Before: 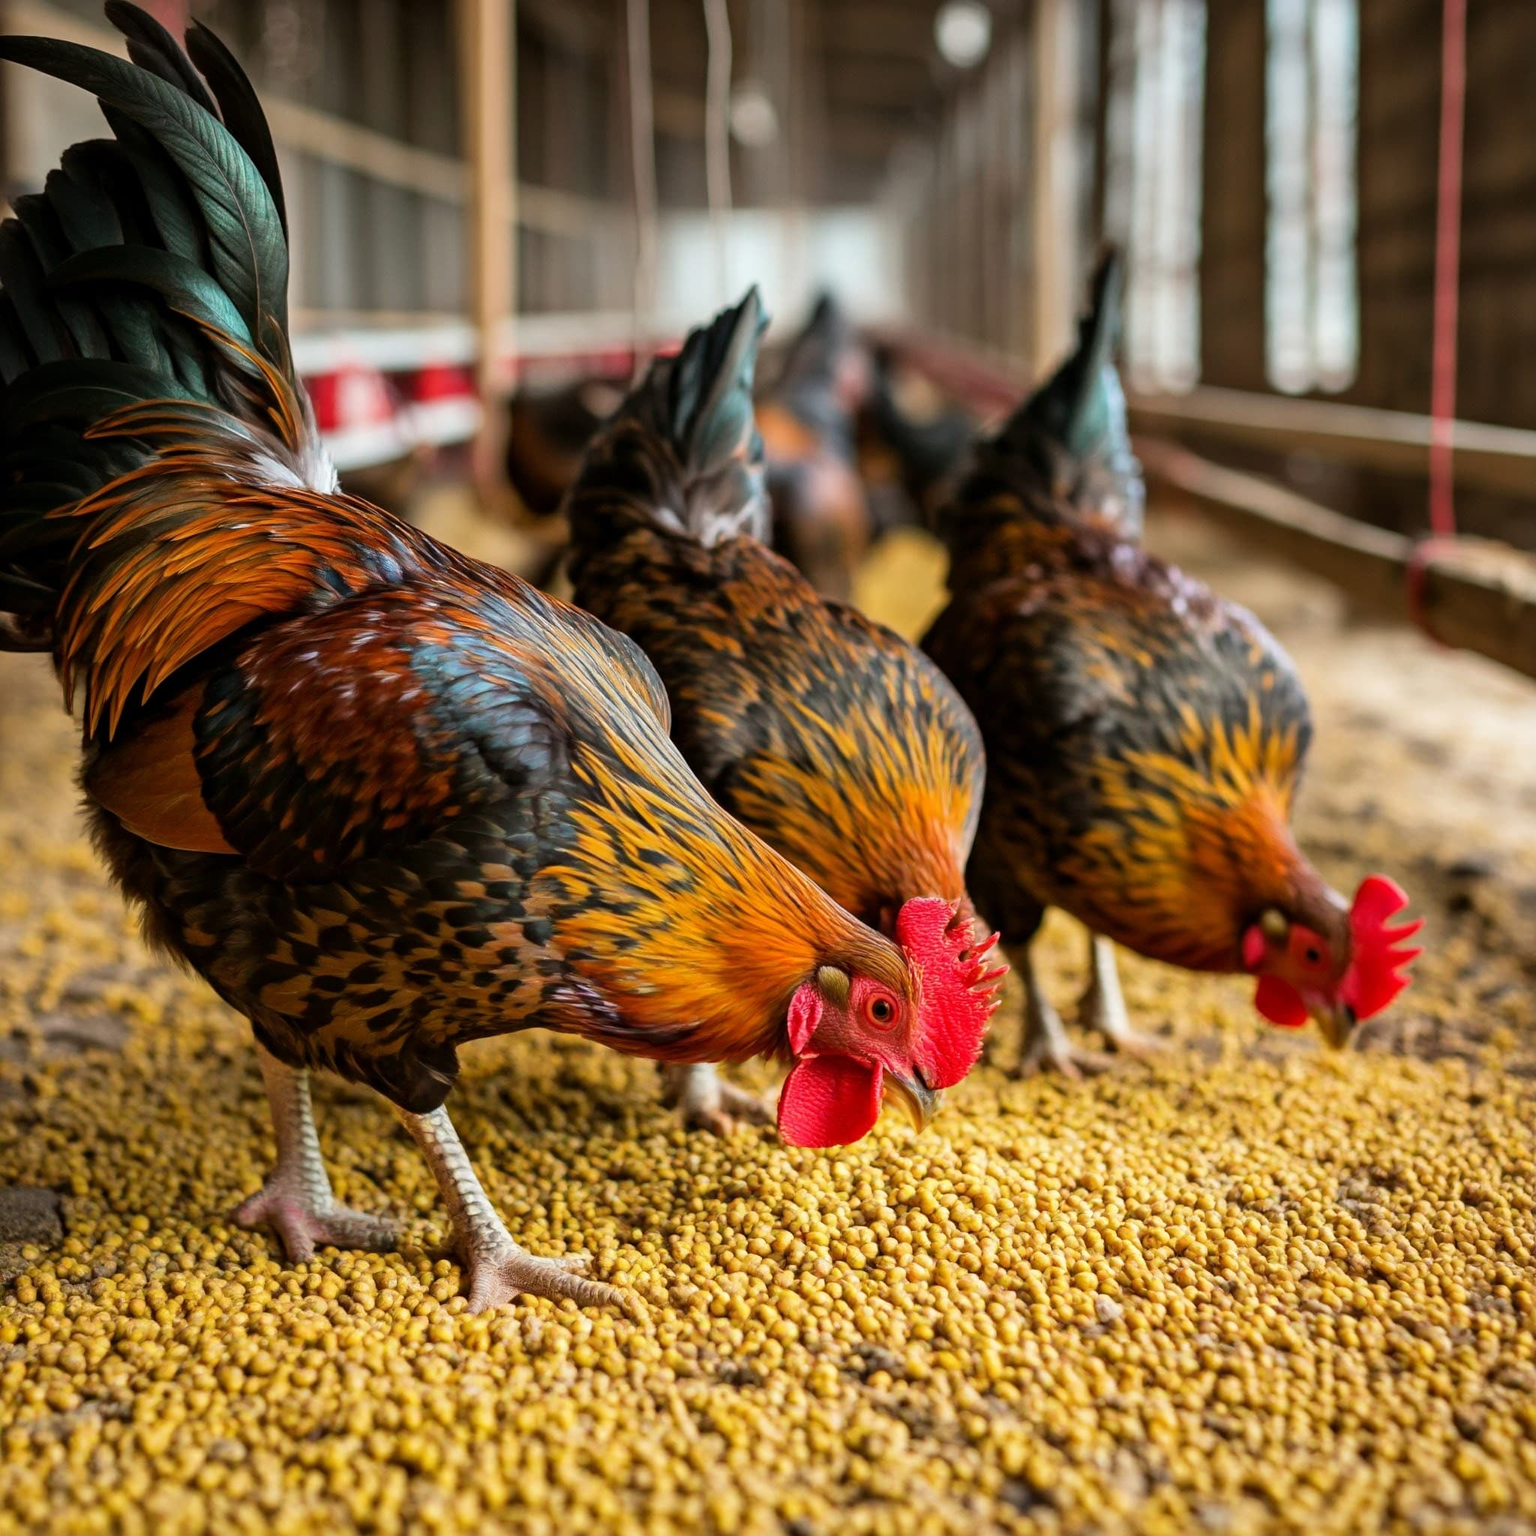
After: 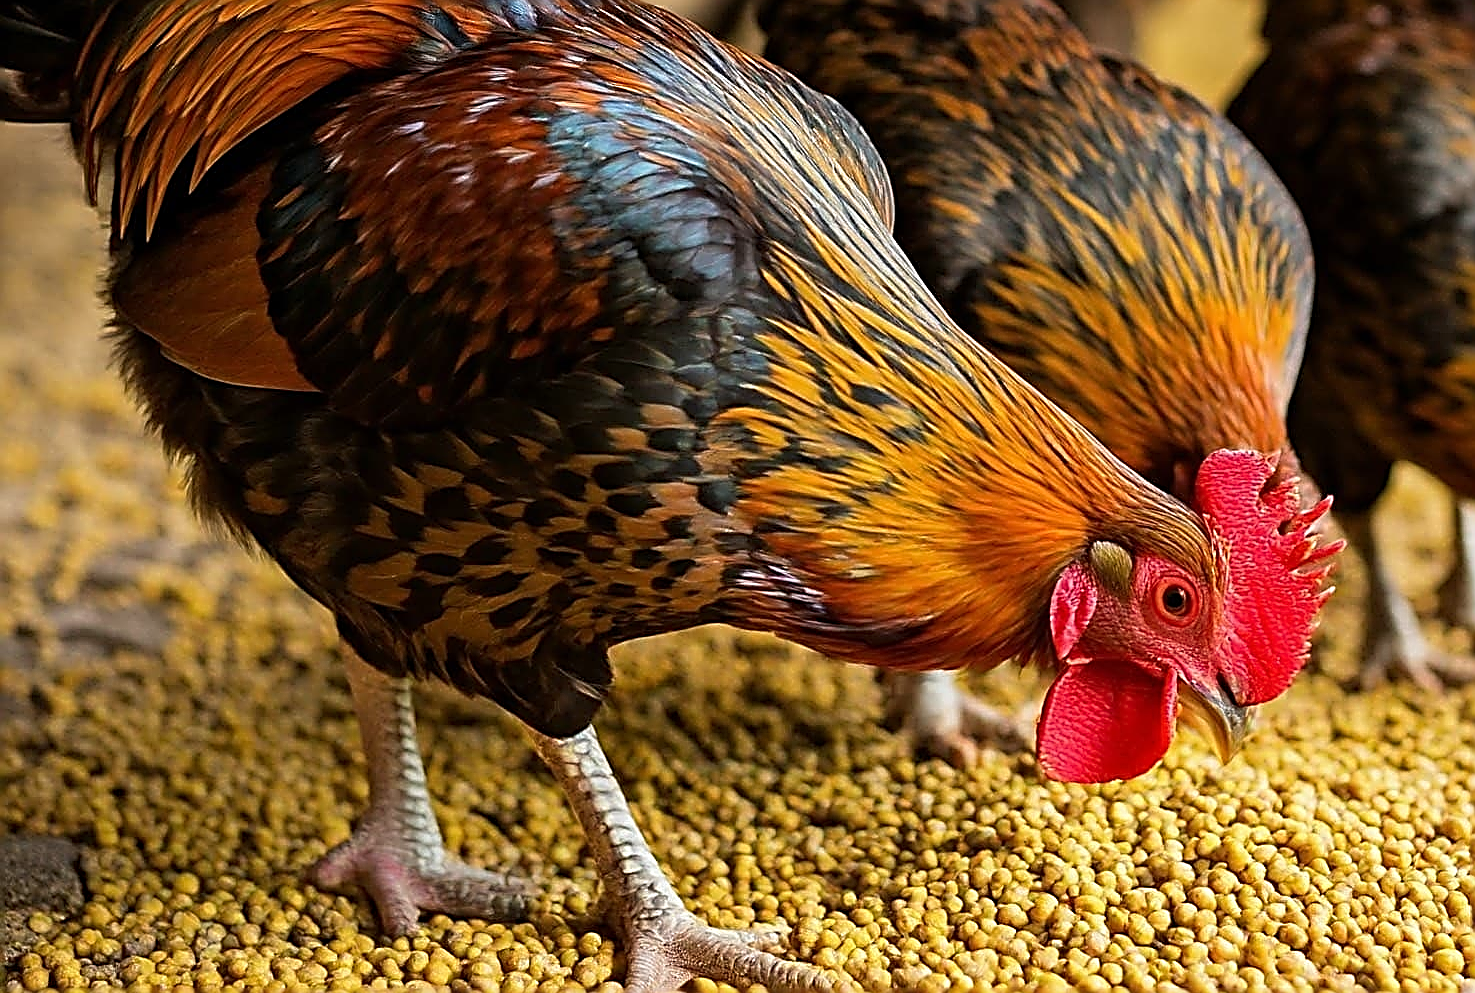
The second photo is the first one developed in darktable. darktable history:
sharpen: amount 2
exposure: compensate highlight preservation false
crop: top 36.498%, right 27.964%, bottom 14.995%
white balance: red 0.988, blue 1.017
